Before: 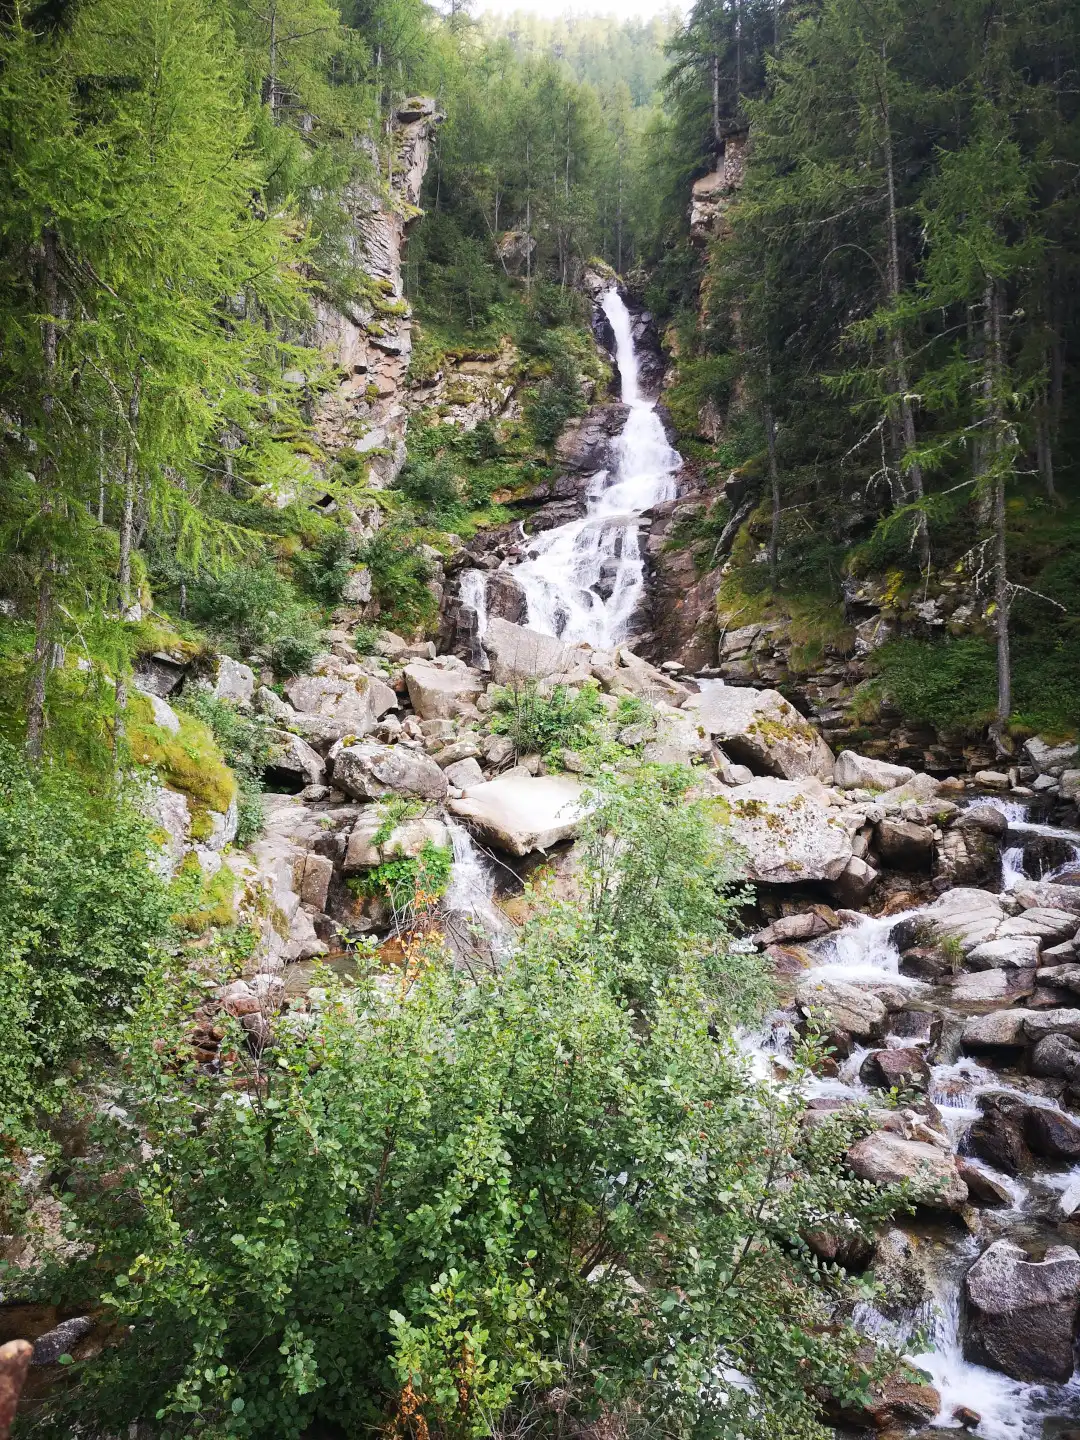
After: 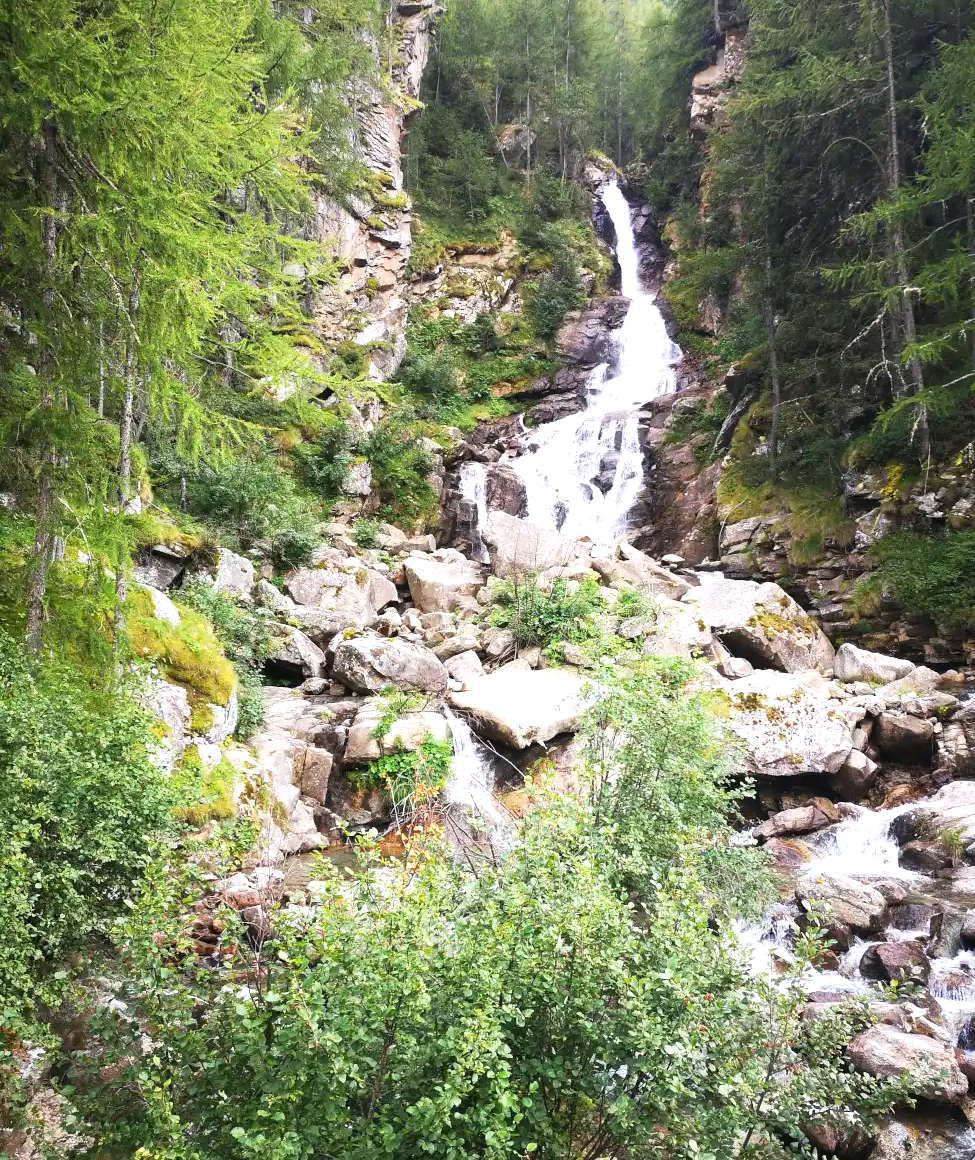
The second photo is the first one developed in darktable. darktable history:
crop: top 7.49%, right 9.717%, bottom 11.943%
exposure: black level correction 0, exposure 0.5 EV, compensate highlight preservation false
